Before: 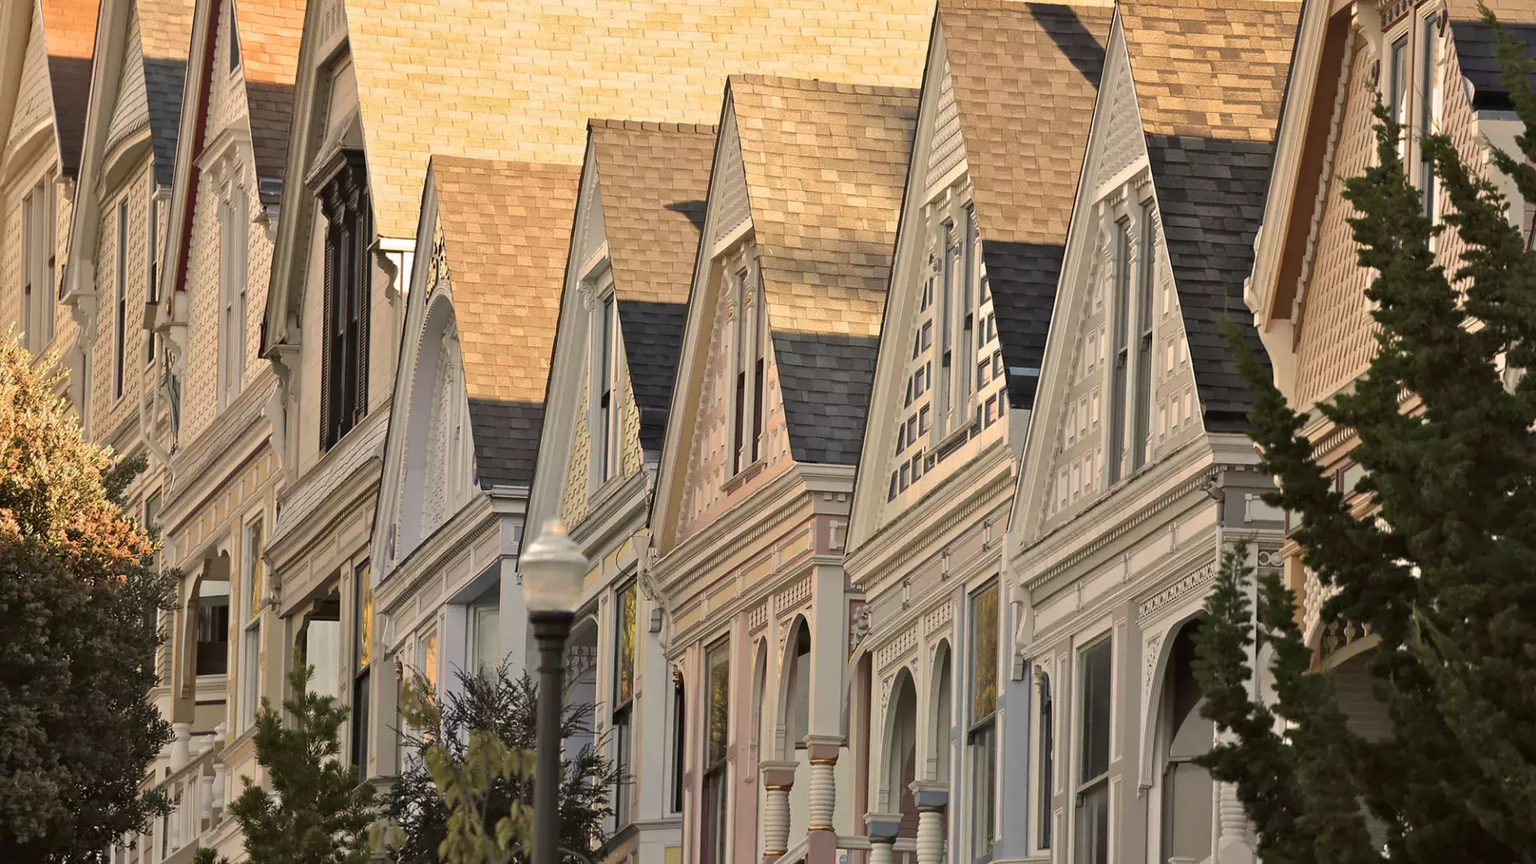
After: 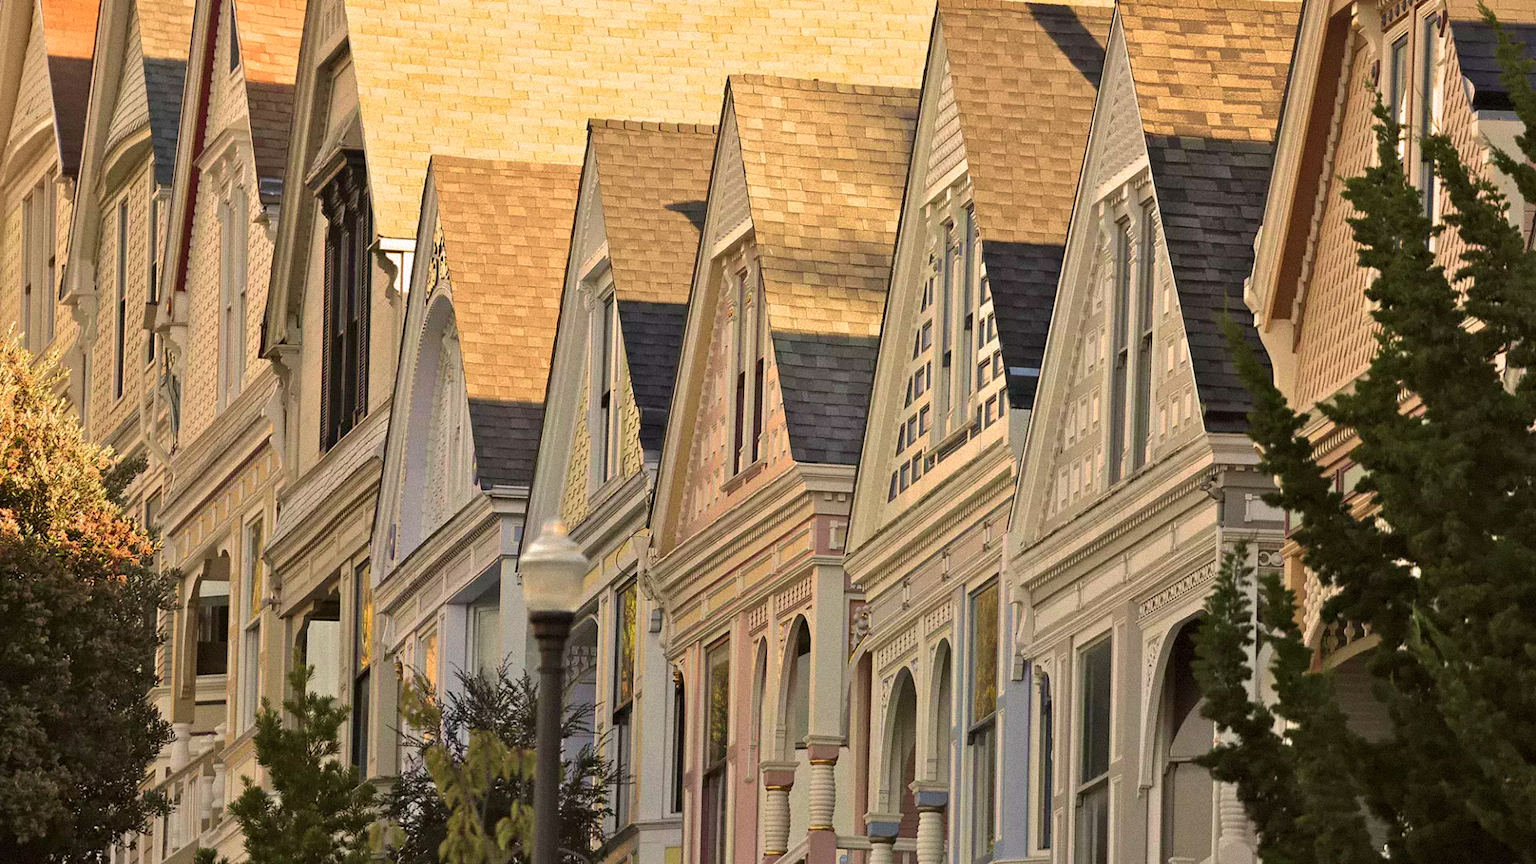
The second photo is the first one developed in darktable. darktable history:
grain: mid-tones bias 0%
velvia: on, module defaults
contrast brightness saturation: contrast 0.04, saturation 0.16
